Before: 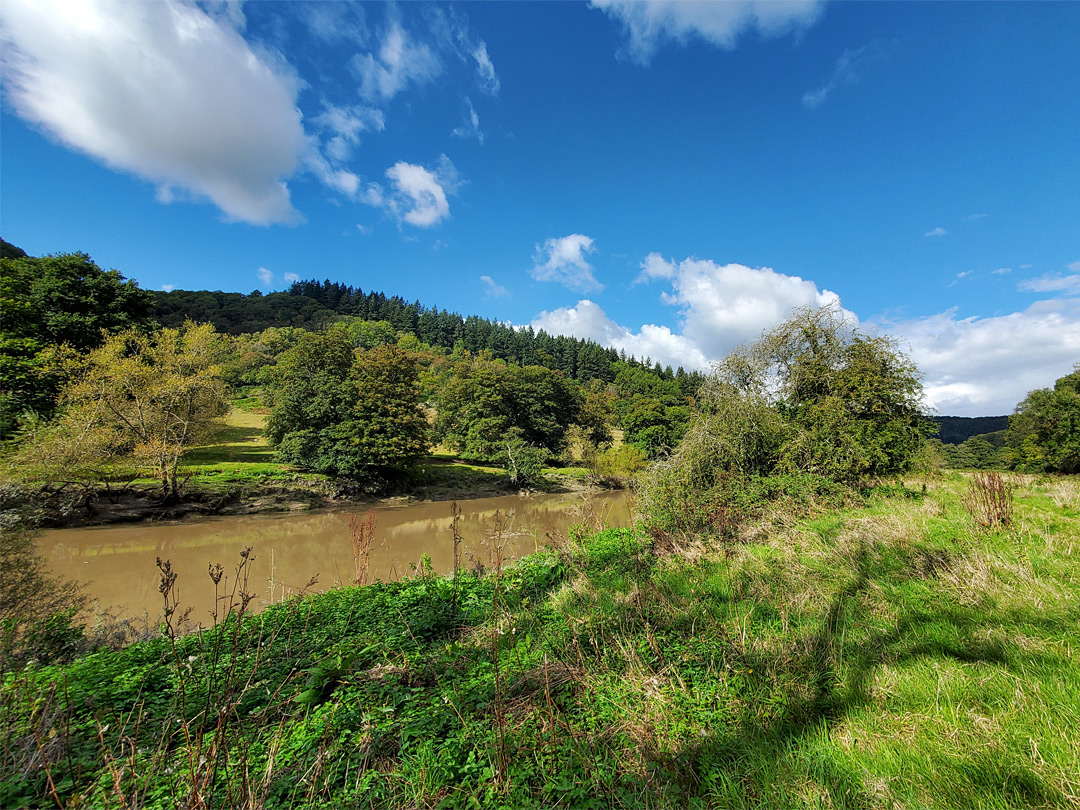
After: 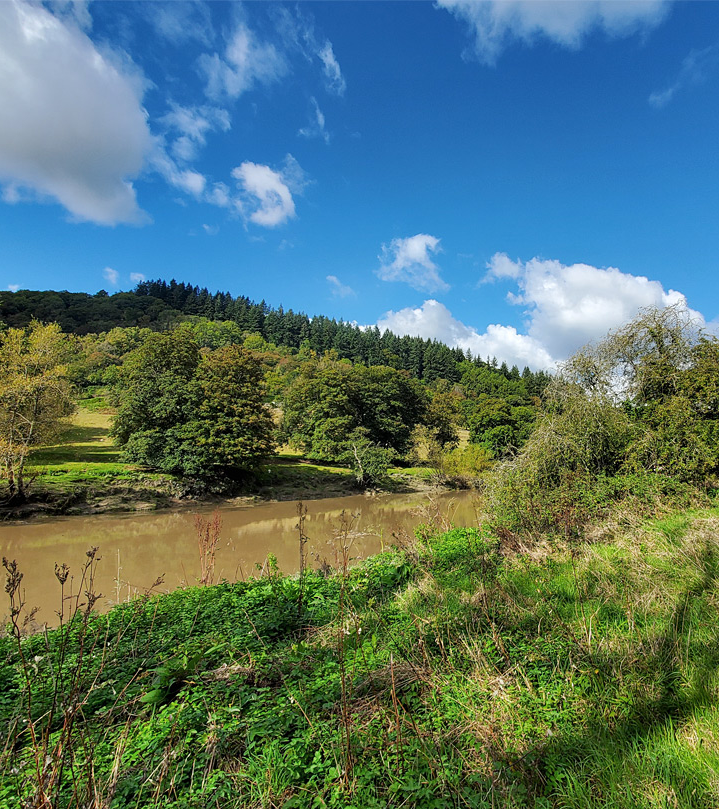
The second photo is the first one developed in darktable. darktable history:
crop and rotate: left 14.292%, right 19.041%
shadows and highlights: soften with gaussian
